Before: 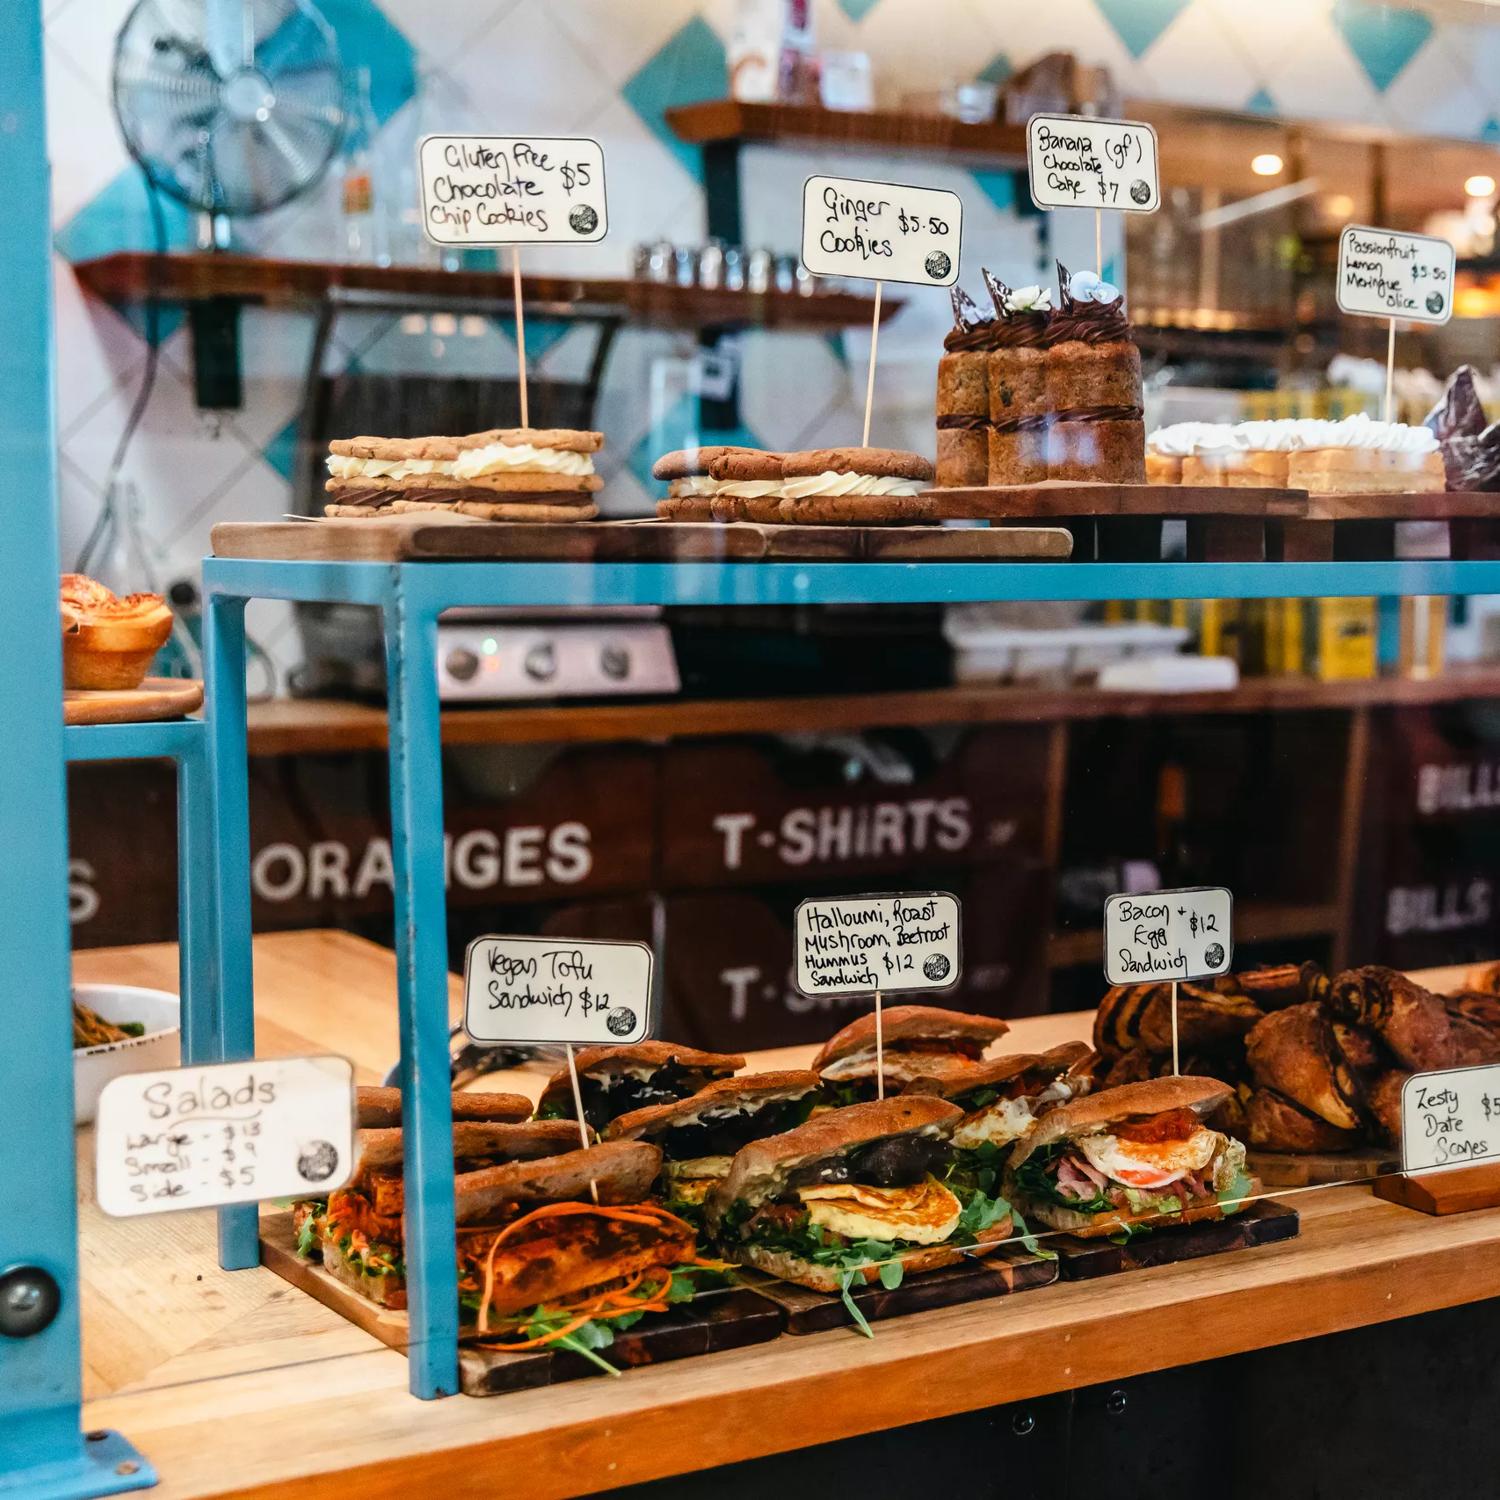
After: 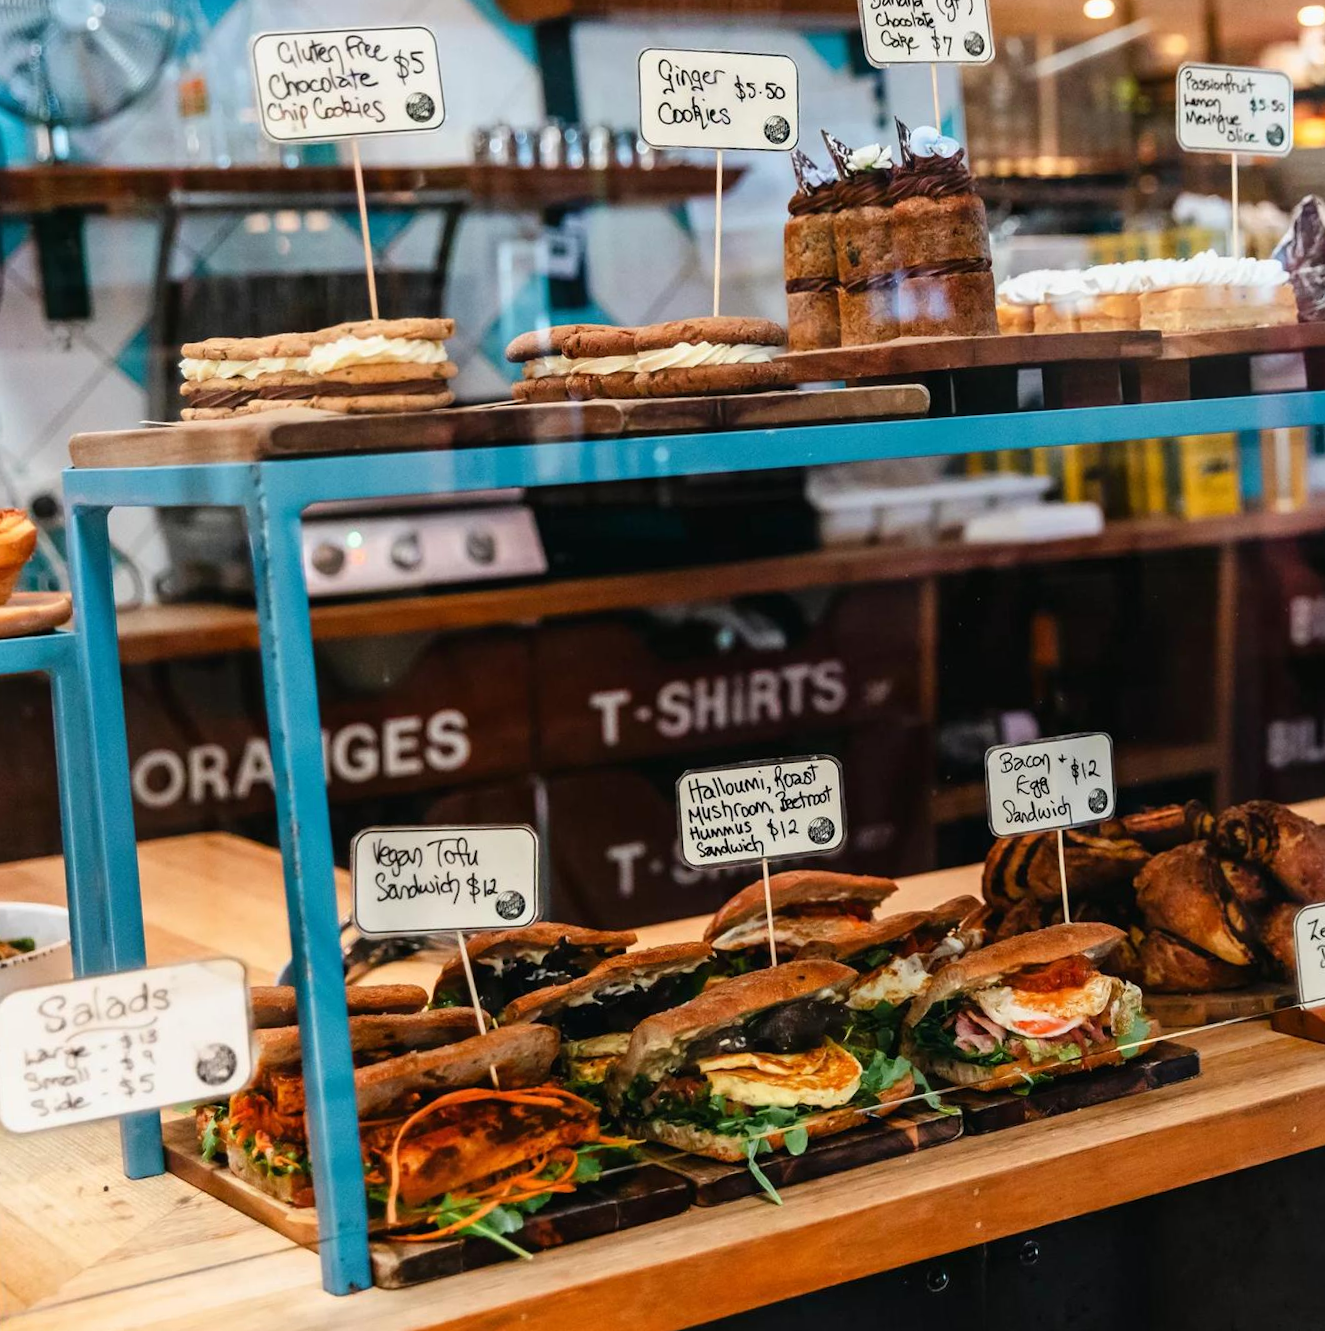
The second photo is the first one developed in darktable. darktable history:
crop and rotate: angle 3.73°, left 6.037%, top 5.676%
